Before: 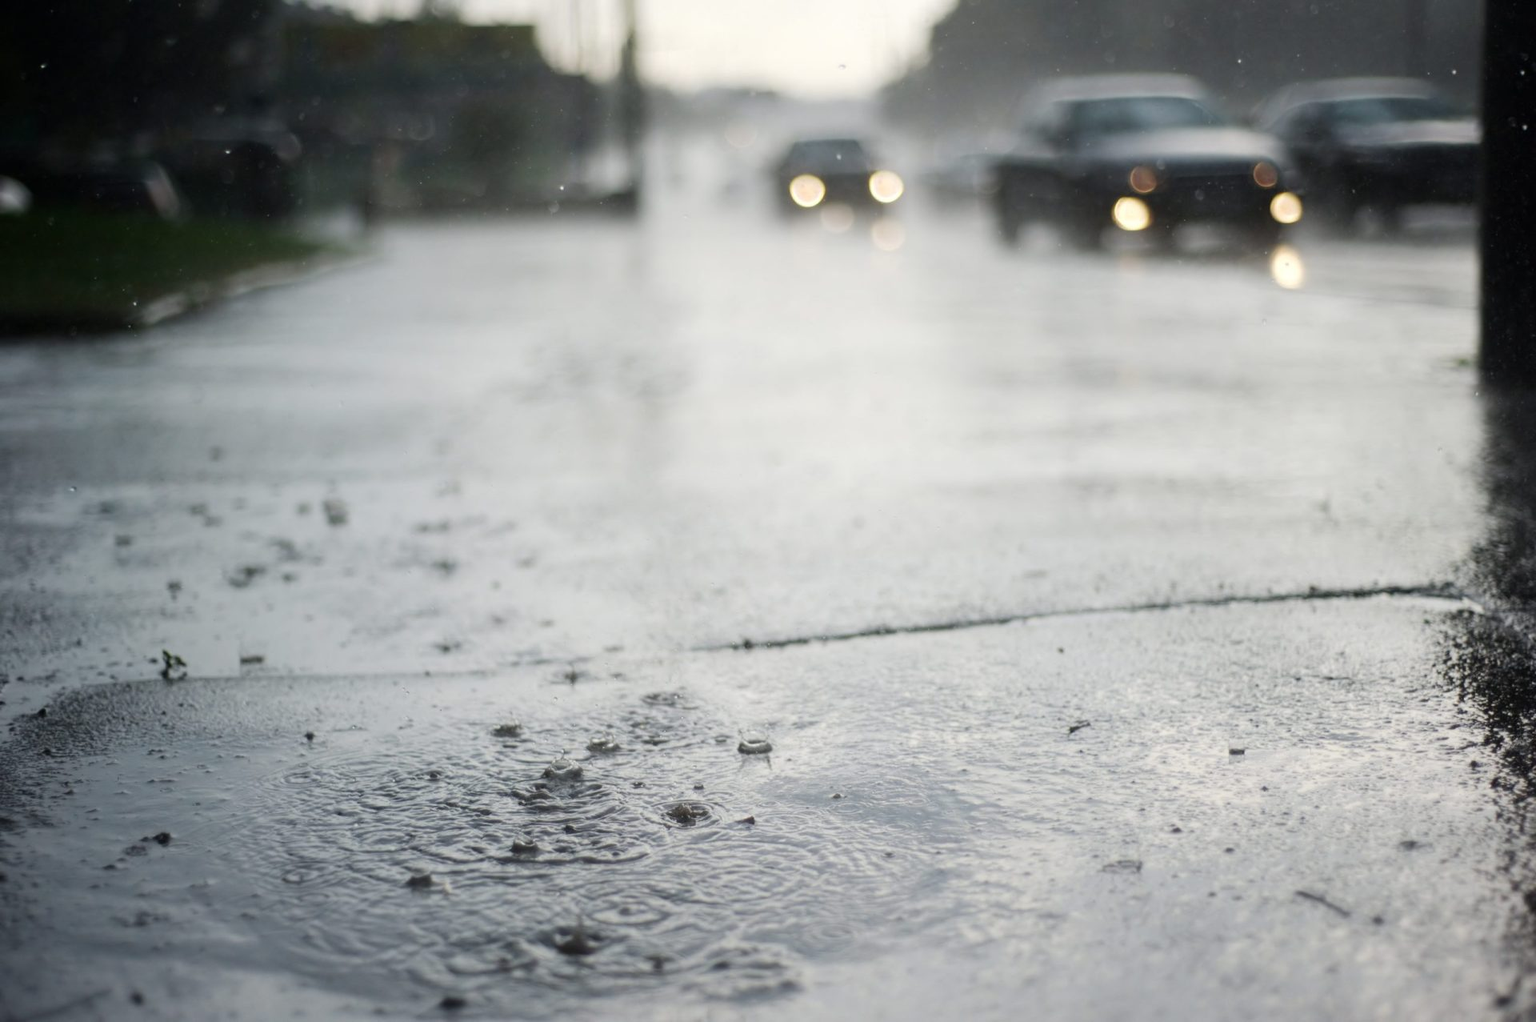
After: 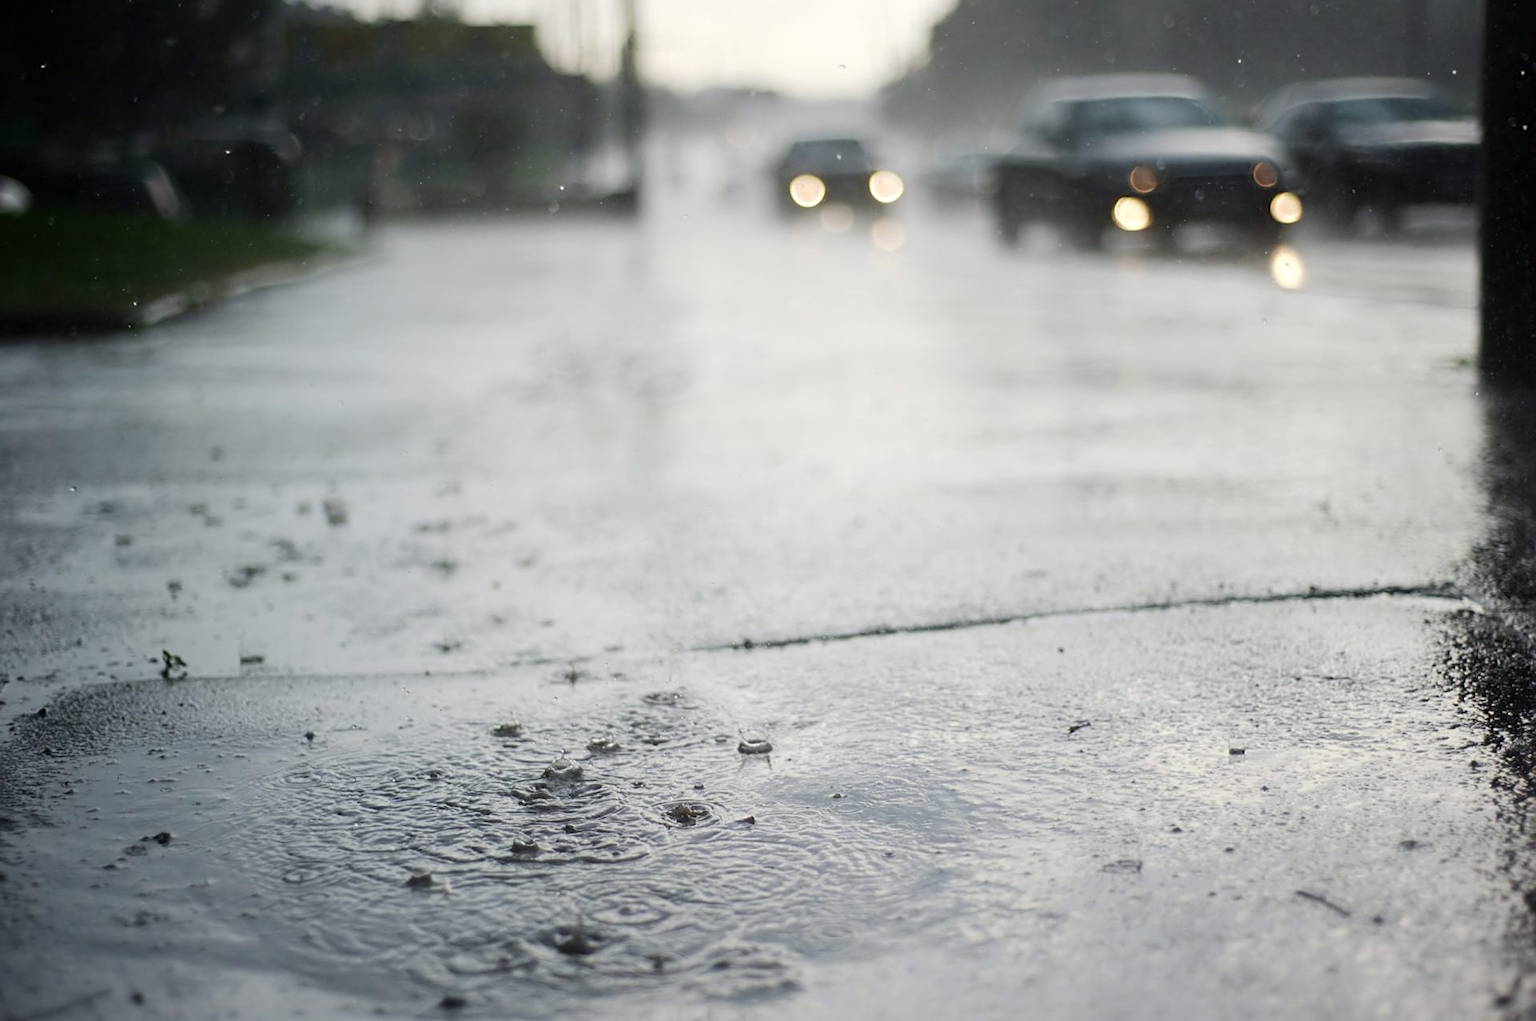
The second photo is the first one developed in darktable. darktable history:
sharpen: on, module defaults
color calibration: illuminant same as pipeline (D50), adaptation XYZ, x 0.347, y 0.357, temperature 5010.52 K, saturation algorithm version 1 (2020)
